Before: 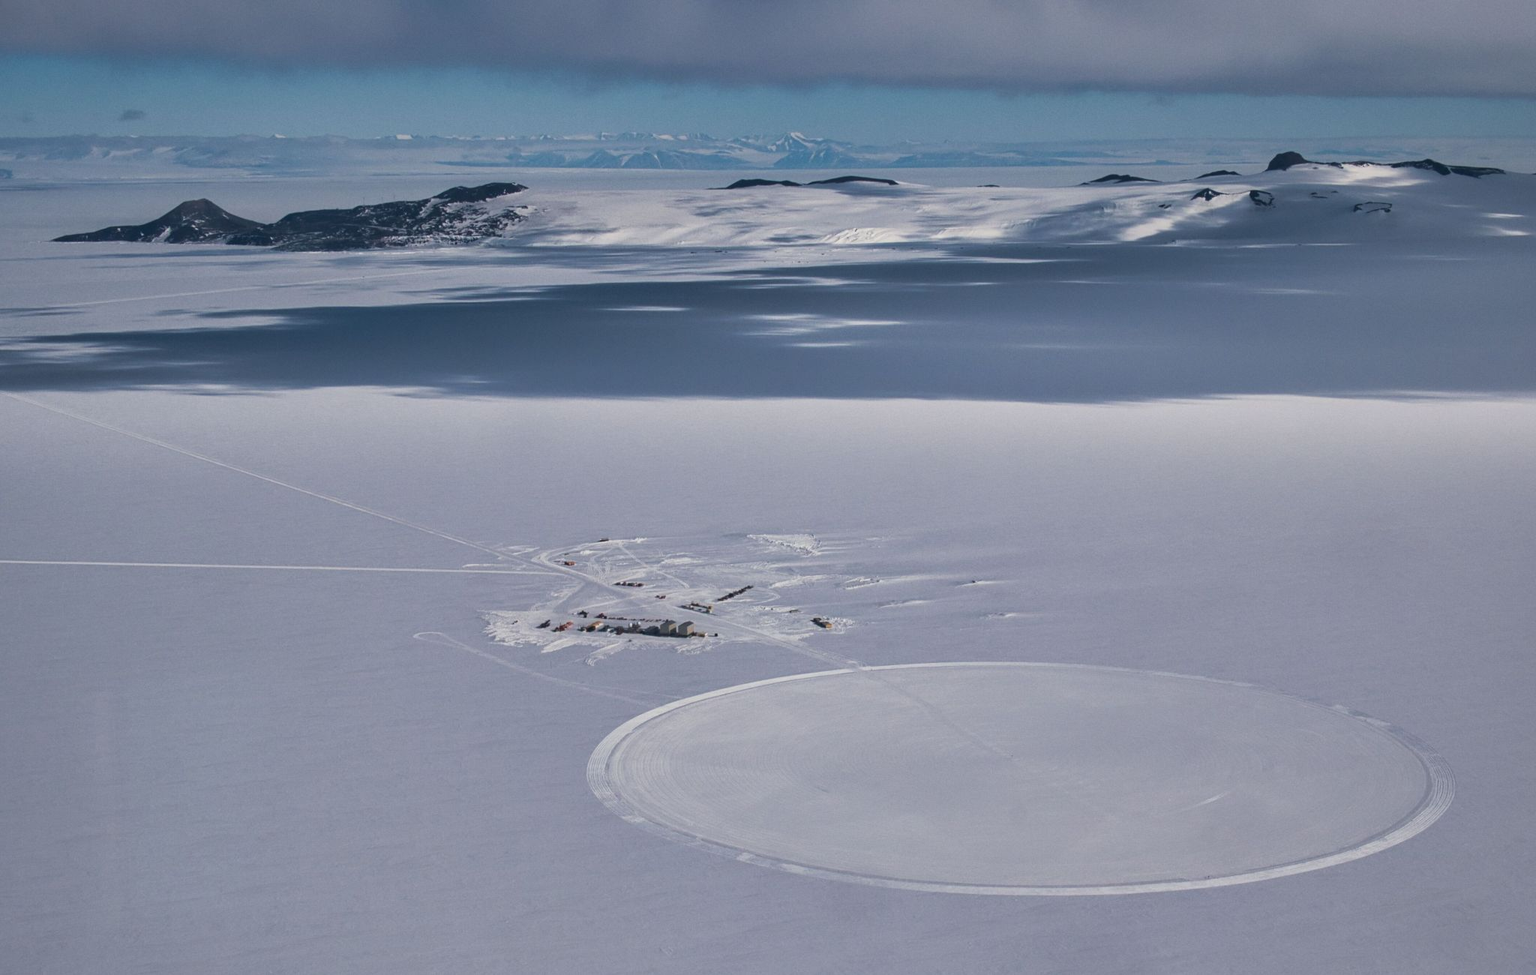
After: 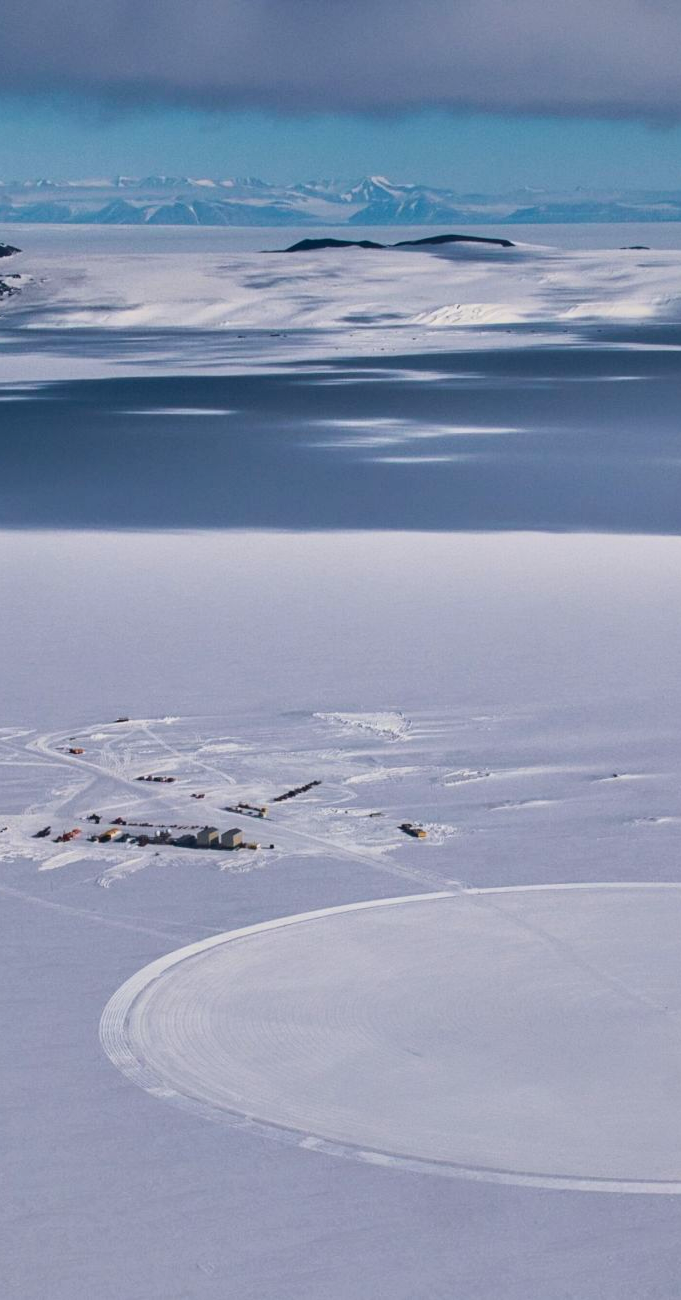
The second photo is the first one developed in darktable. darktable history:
crop: left 33.36%, right 33.36%
tone curve: curves: ch0 [(0, 0.011) (0.139, 0.106) (0.295, 0.271) (0.499, 0.523) (0.739, 0.782) (0.857, 0.879) (1, 0.967)]; ch1 [(0, 0) (0.272, 0.249) (0.39, 0.379) (0.469, 0.456) (0.495, 0.497) (0.524, 0.53) (0.588, 0.62) (0.725, 0.779) (1, 1)]; ch2 [(0, 0) (0.125, 0.089) (0.35, 0.317) (0.437, 0.42) (0.502, 0.499) (0.533, 0.553) (0.599, 0.638) (1, 1)], color space Lab, independent channels, preserve colors none
